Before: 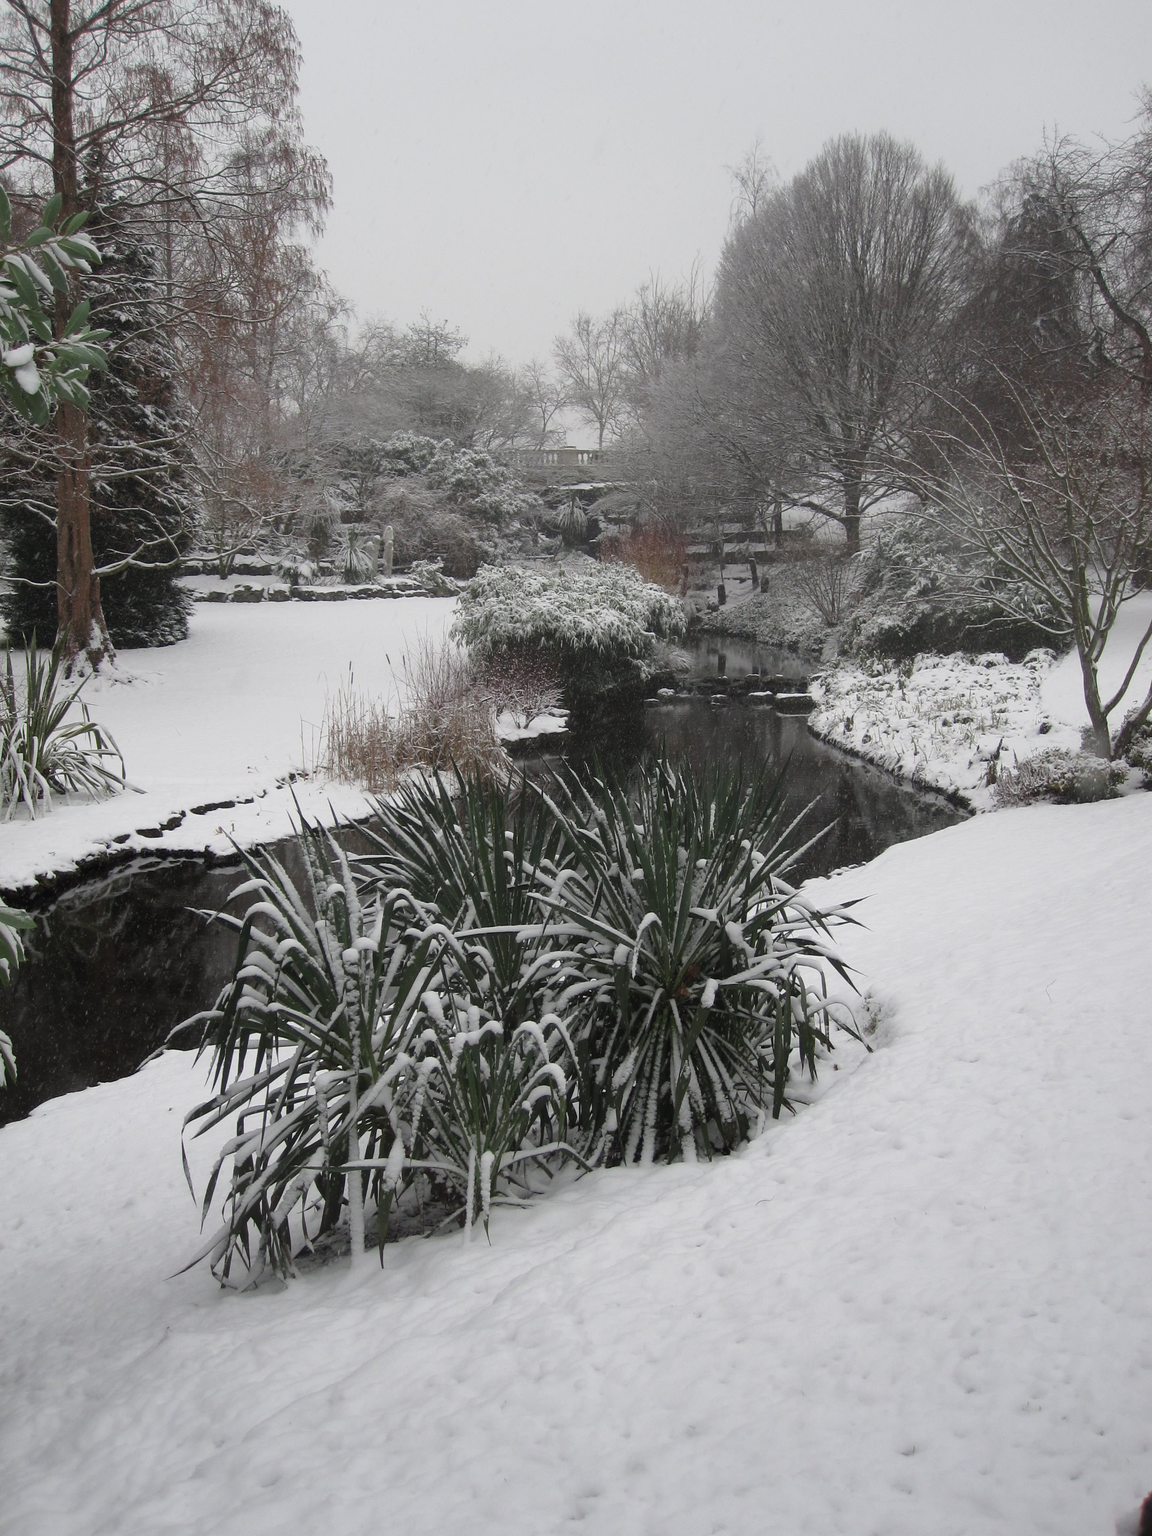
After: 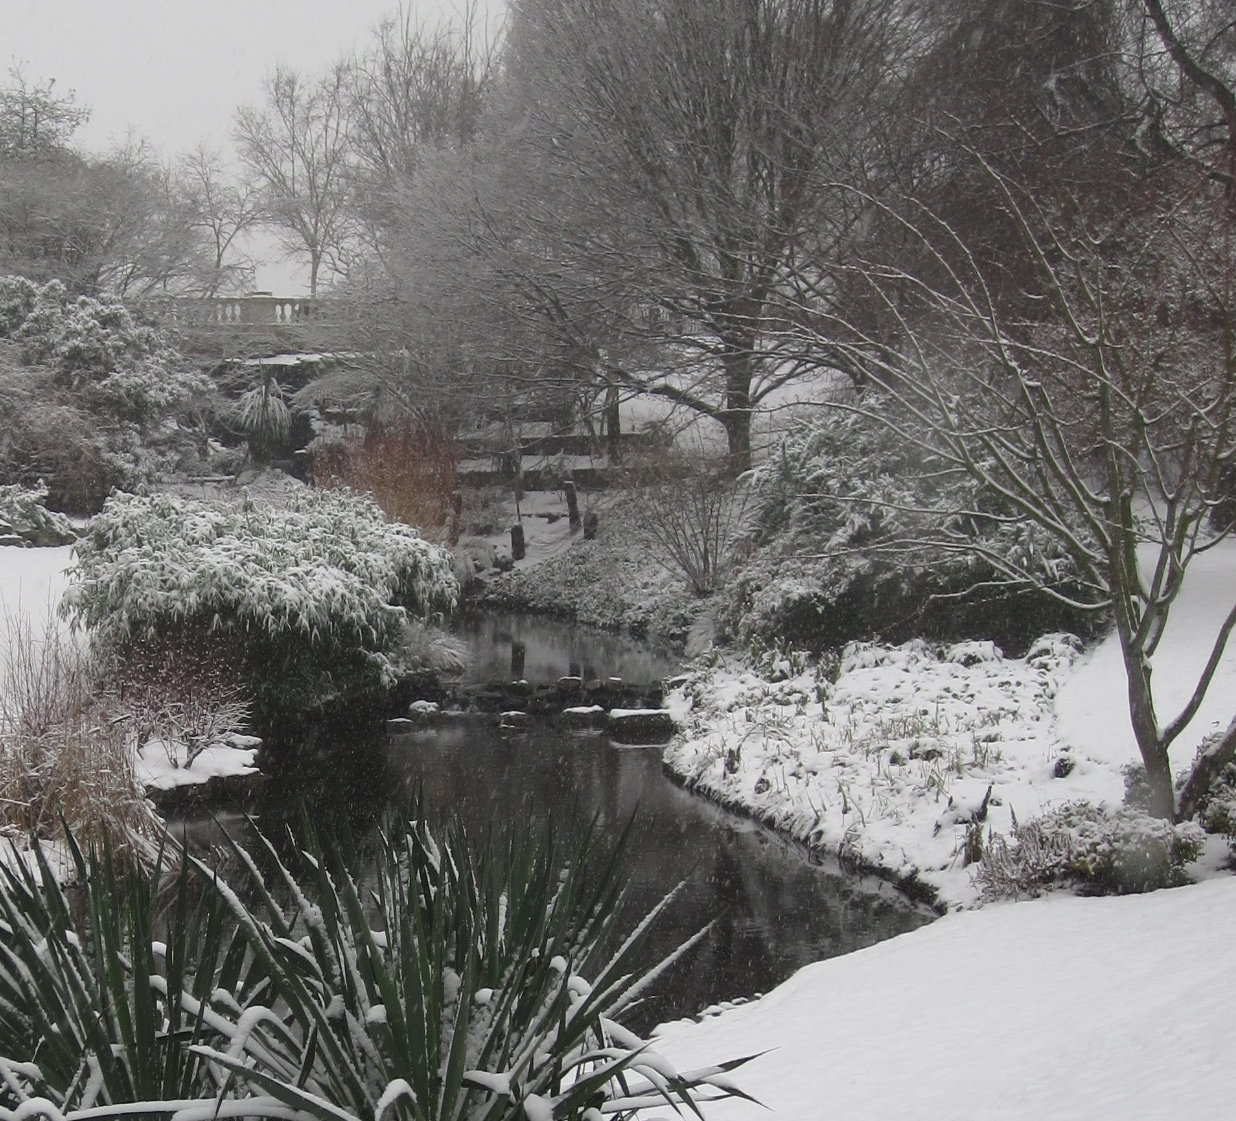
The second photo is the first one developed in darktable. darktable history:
crop: left 36.029%, top 17.821%, right 0.376%, bottom 38.897%
